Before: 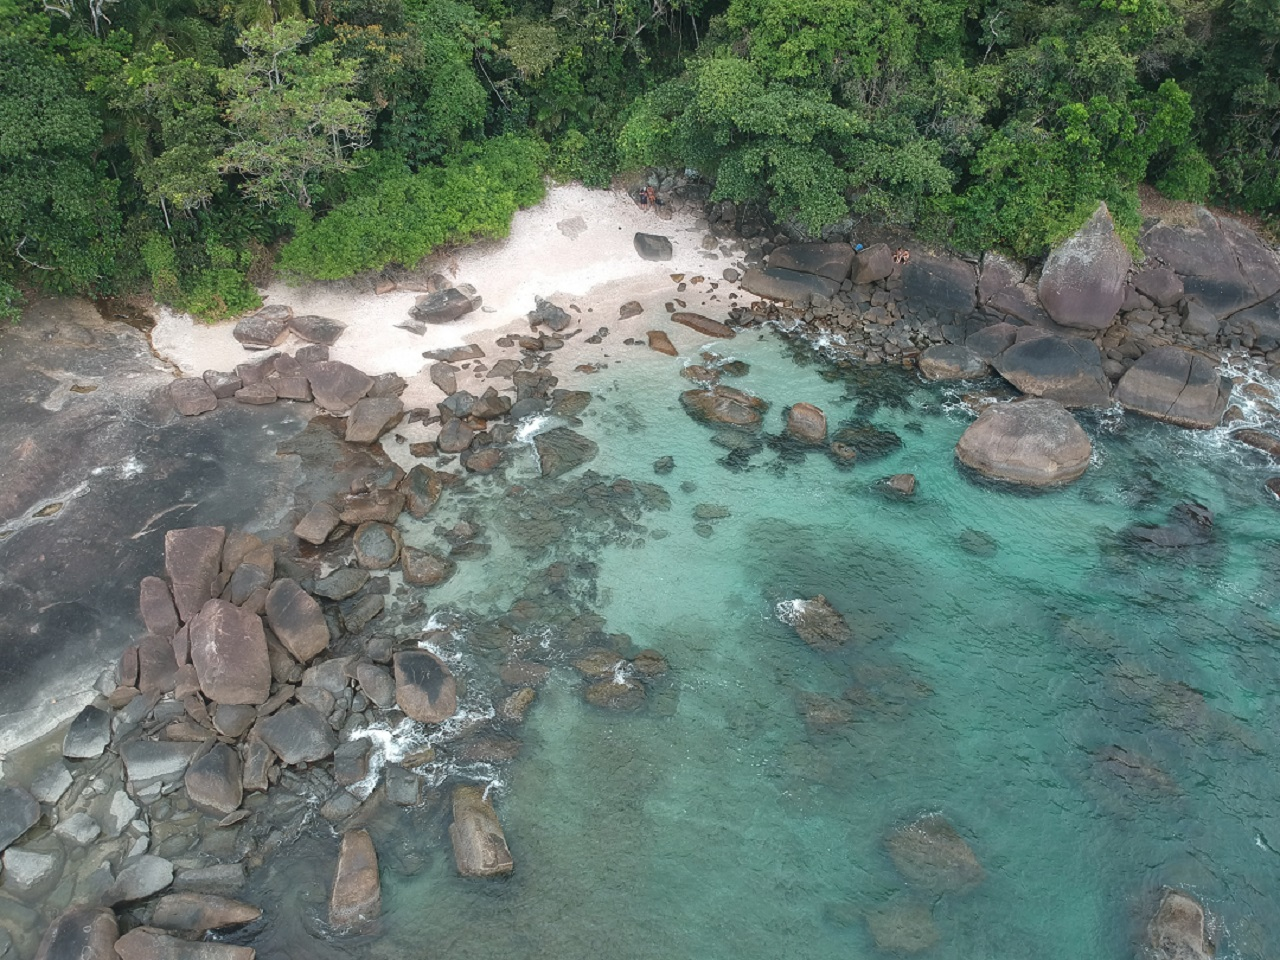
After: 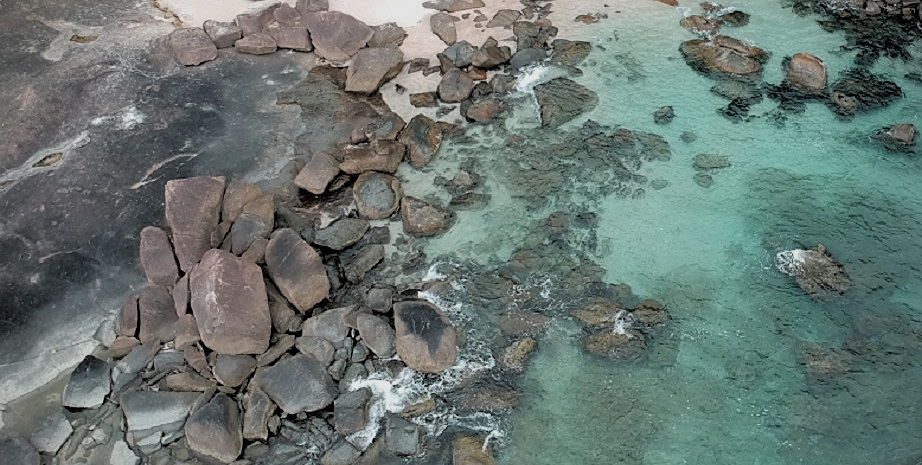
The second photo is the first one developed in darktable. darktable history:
color balance: output saturation 110%
crop: top 36.498%, right 27.964%, bottom 14.995%
rgb levels: levels [[0.034, 0.472, 0.904], [0, 0.5, 1], [0, 0.5, 1]]
filmic rgb: white relative exposure 3.8 EV, hardness 4.35
exposure: compensate highlight preservation false
sharpen: amount 0.2
vignetting: on, module defaults
